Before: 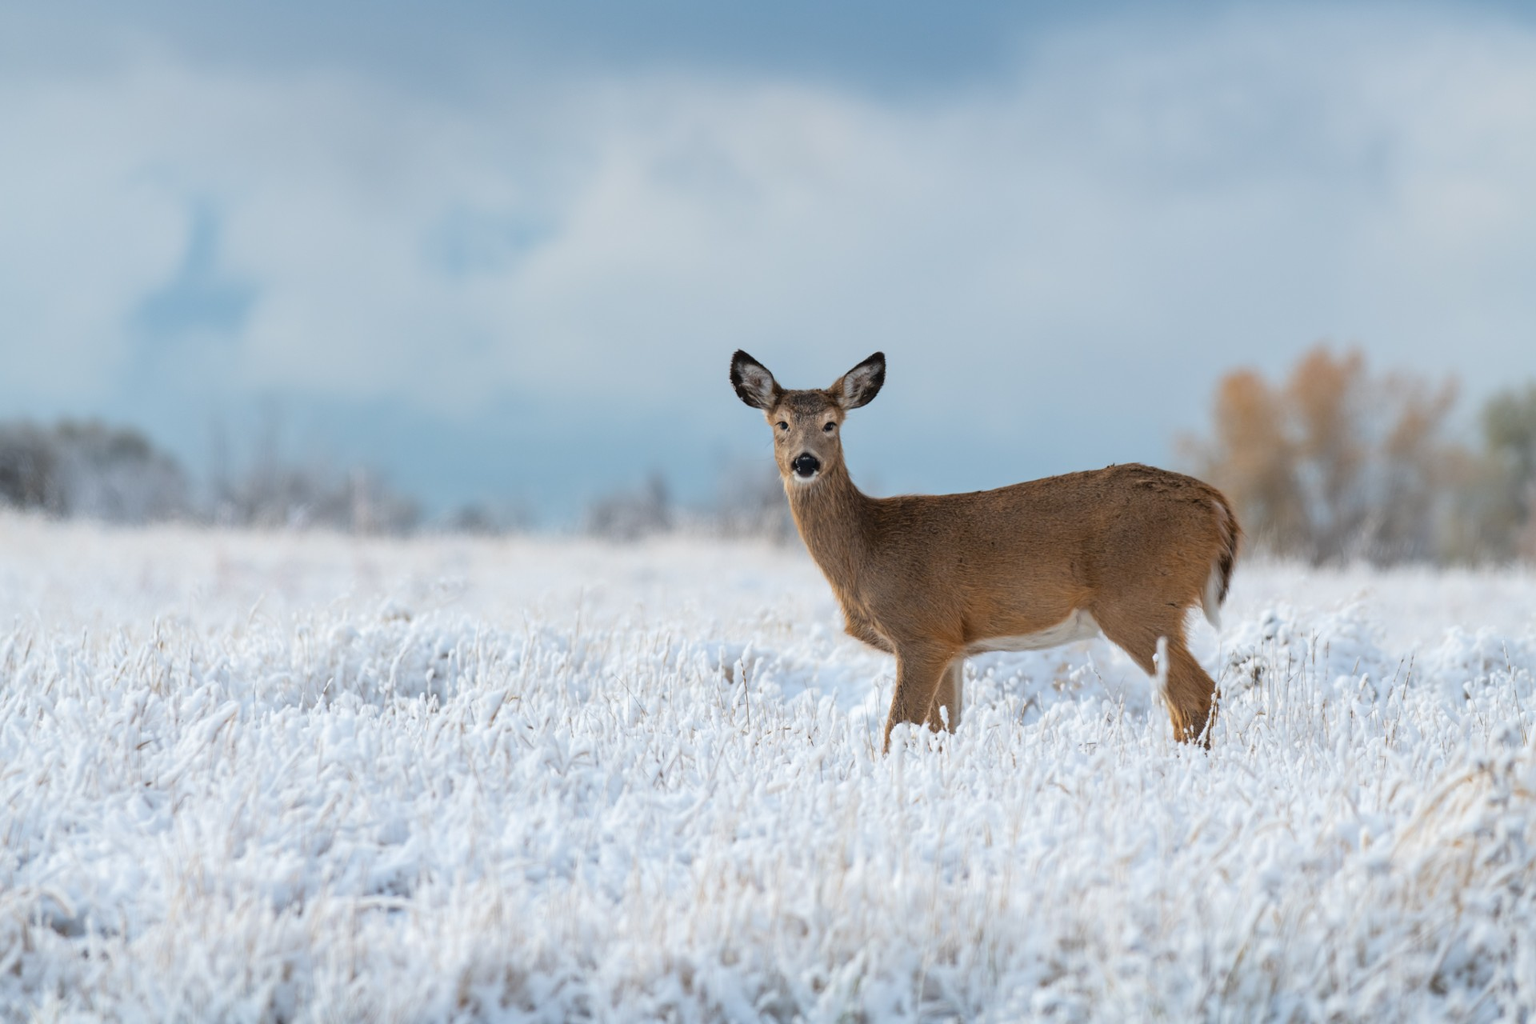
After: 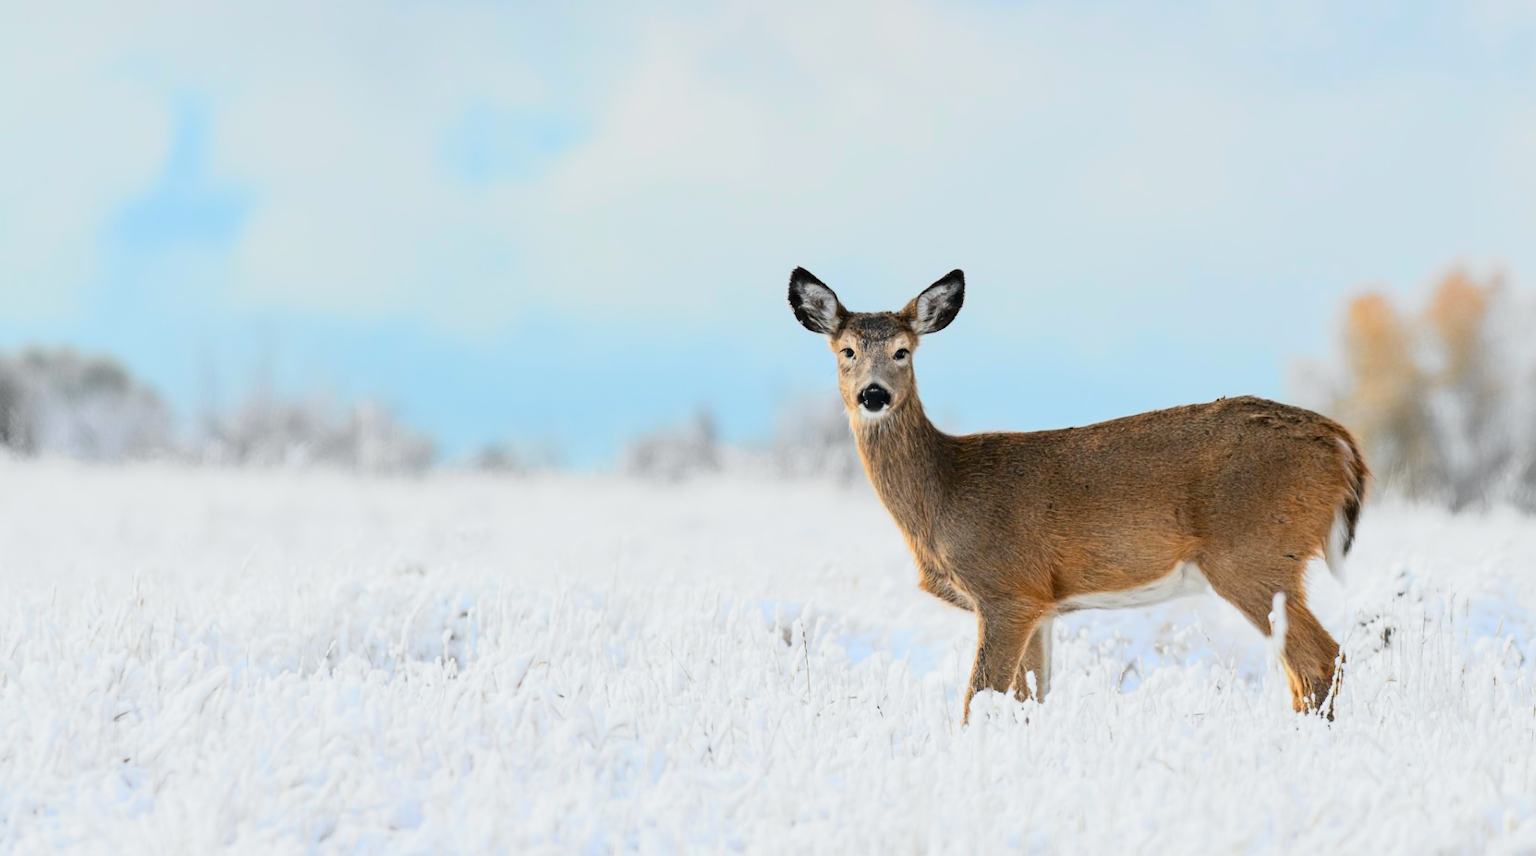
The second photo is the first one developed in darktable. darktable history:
crop and rotate: left 2.425%, top 11.305%, right 9.6%, bottom 15.08%
tone curve: curves: ch0 [(0, 0.015) (0.037, 0.022) (0.131, 0.116) (0.316, 0.345) (0.49, 0.615) (0.677, 0.82) (0.813, 0.891) (1, 0.955)]; ch1 [(0, 0) (0.366, 0.367) (0.475, 0.462) (0.494, 0.496) (0.504, 0.497) (0.554, 0.571) (0.618, 0.668) (1, 1)]; ch2 [(0, 0) (0.333, 0.346) (0.375, 0.375) (0.435, 0.424) (0.476, 0.492) (0.502, 0.499) (0.525, 0.522) (0.558, 0.575) (0.614, 0.656) (1, 1)], color space Lab, independent channels, preserve colors none
